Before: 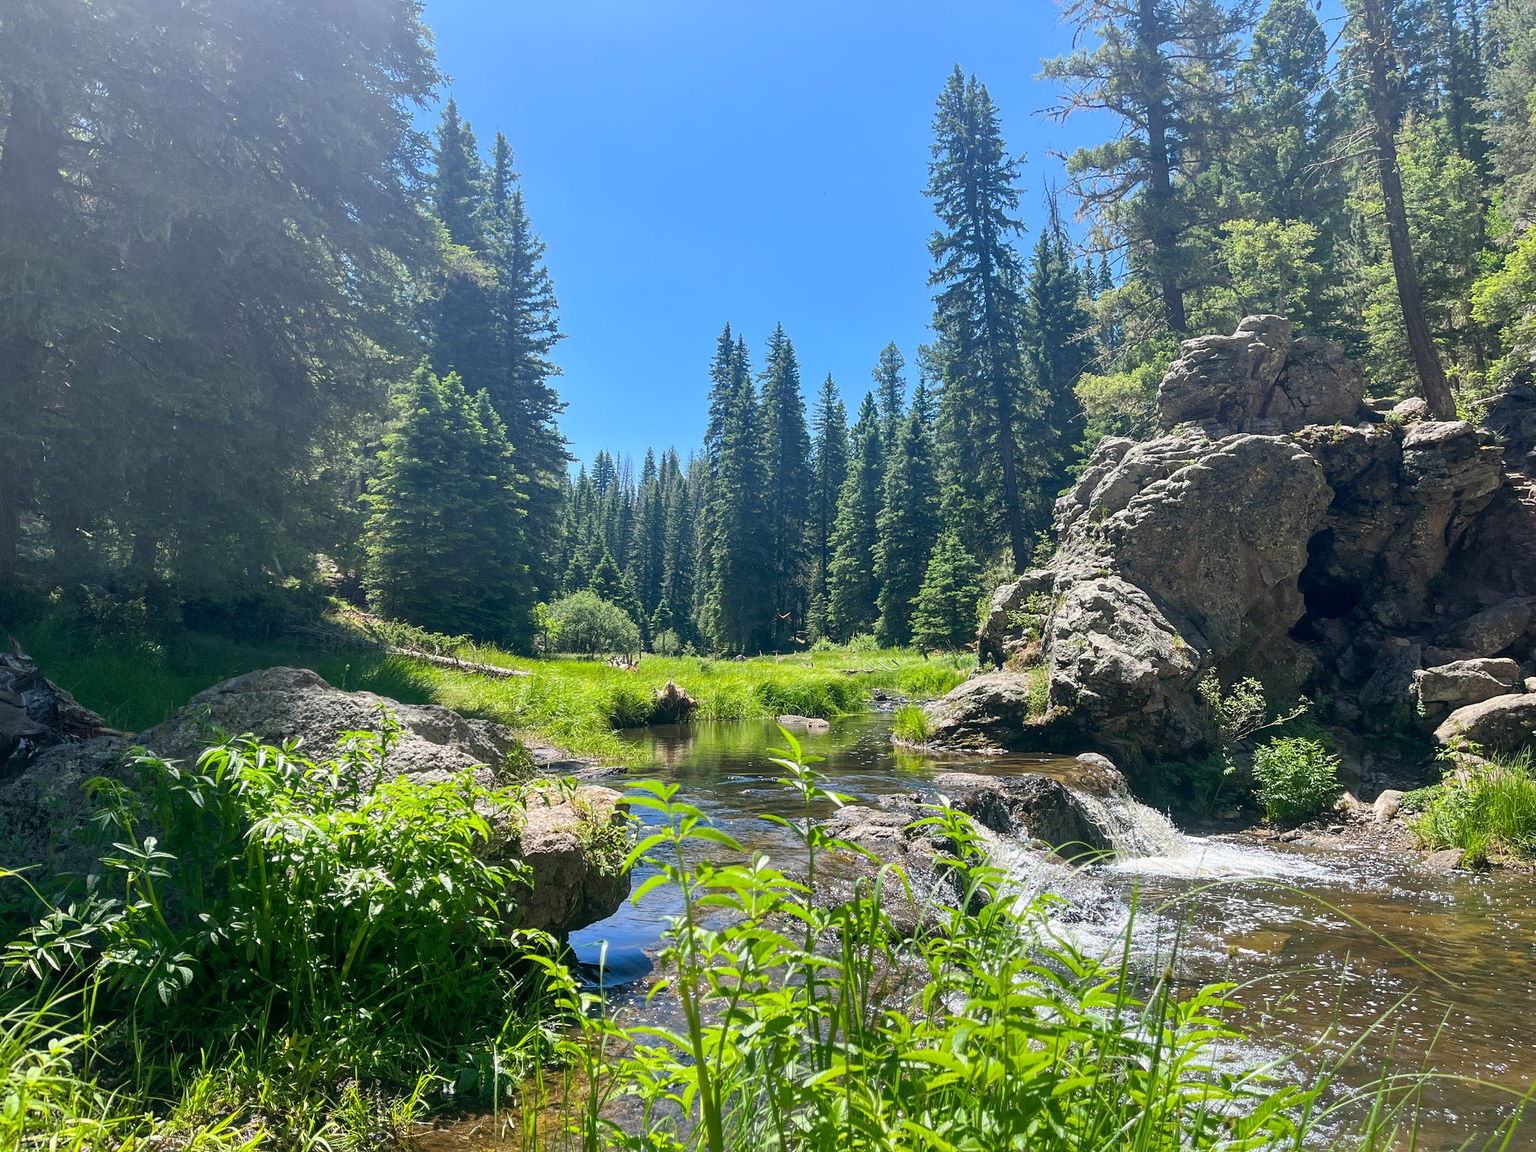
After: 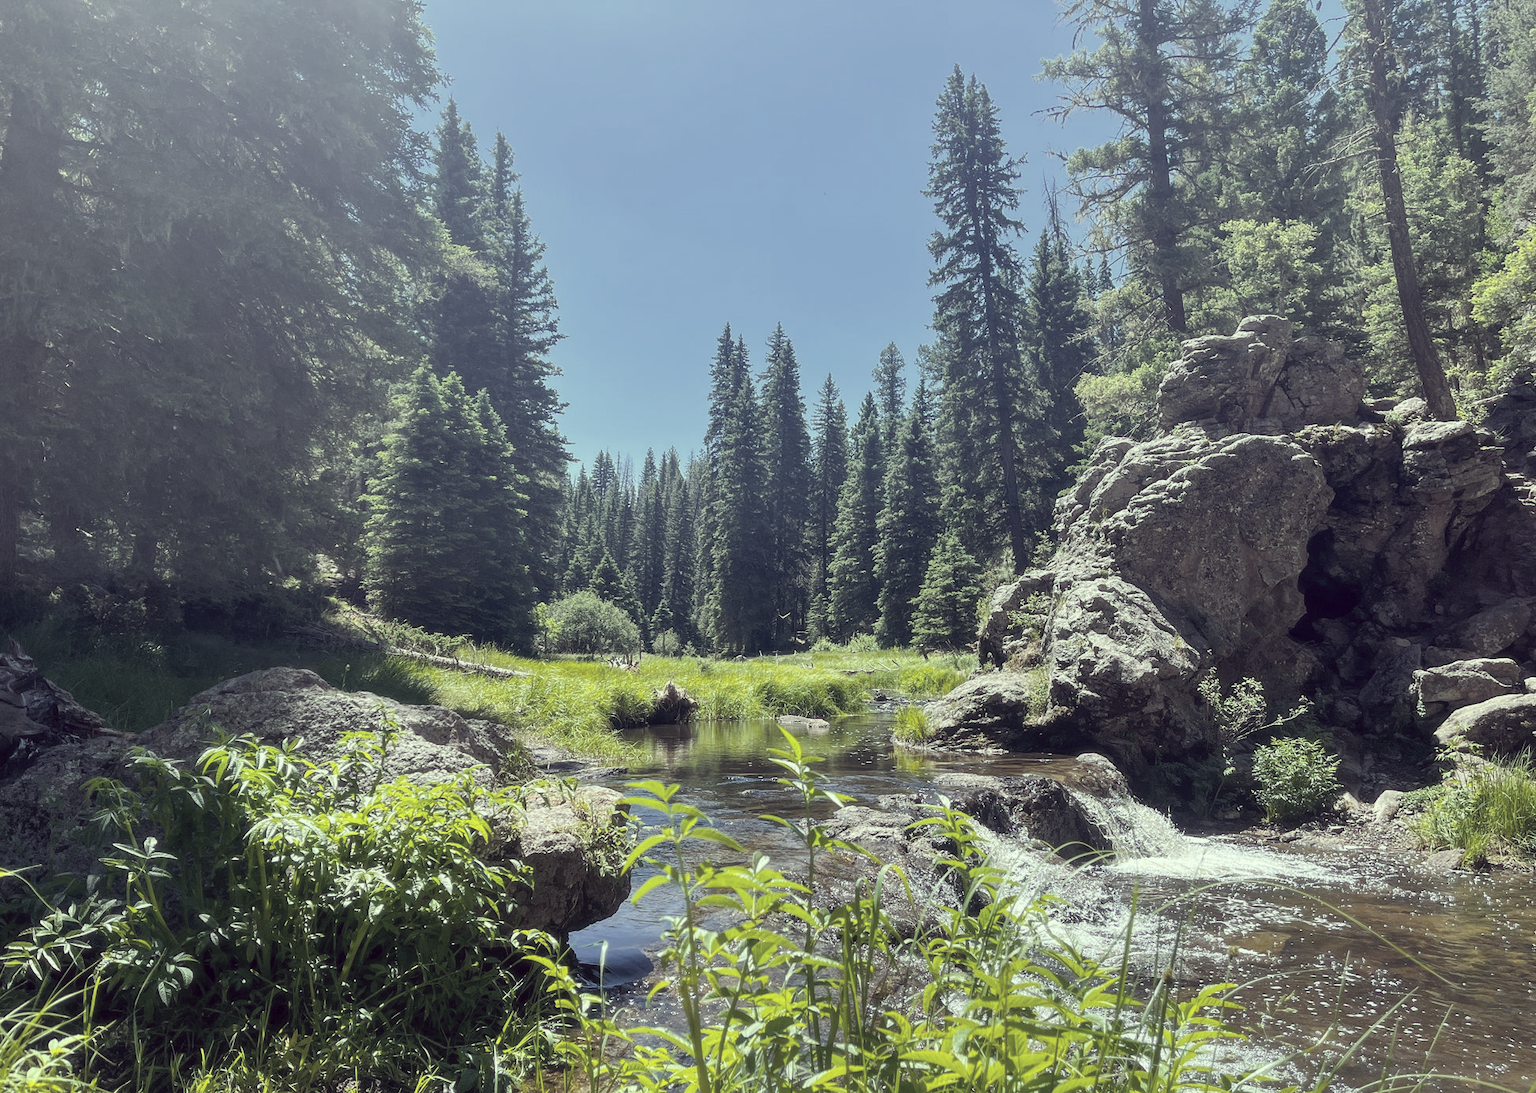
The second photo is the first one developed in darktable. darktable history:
contrast brightness saturation: saturation -0.05
soften: size 10%, saturation 50%, brightness 0.2 EV, mix 10%
color balance: output saturation 120%
crop and rotate: top 0%, bottom 5.097%
color correction: highlights a* -20.17, highlights b* 20.27, shadows a* 20.03, shadows b* -20.46, saturation 0.43
